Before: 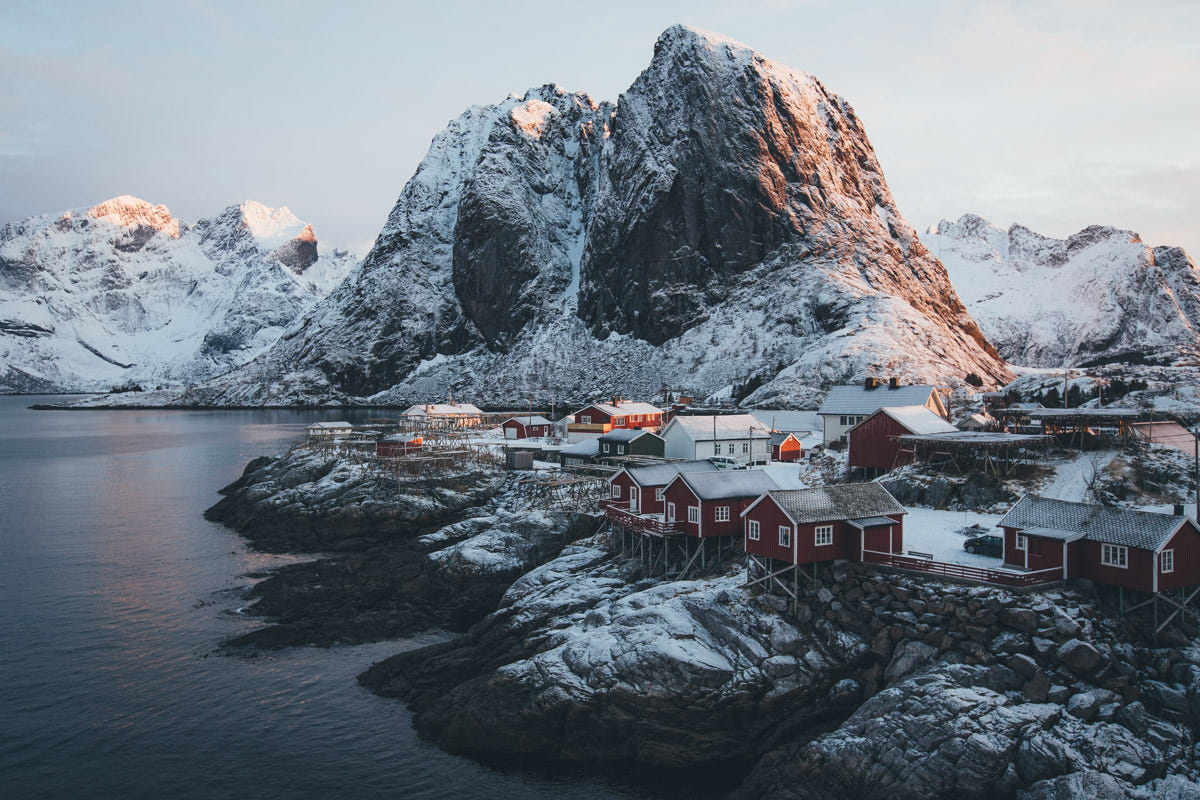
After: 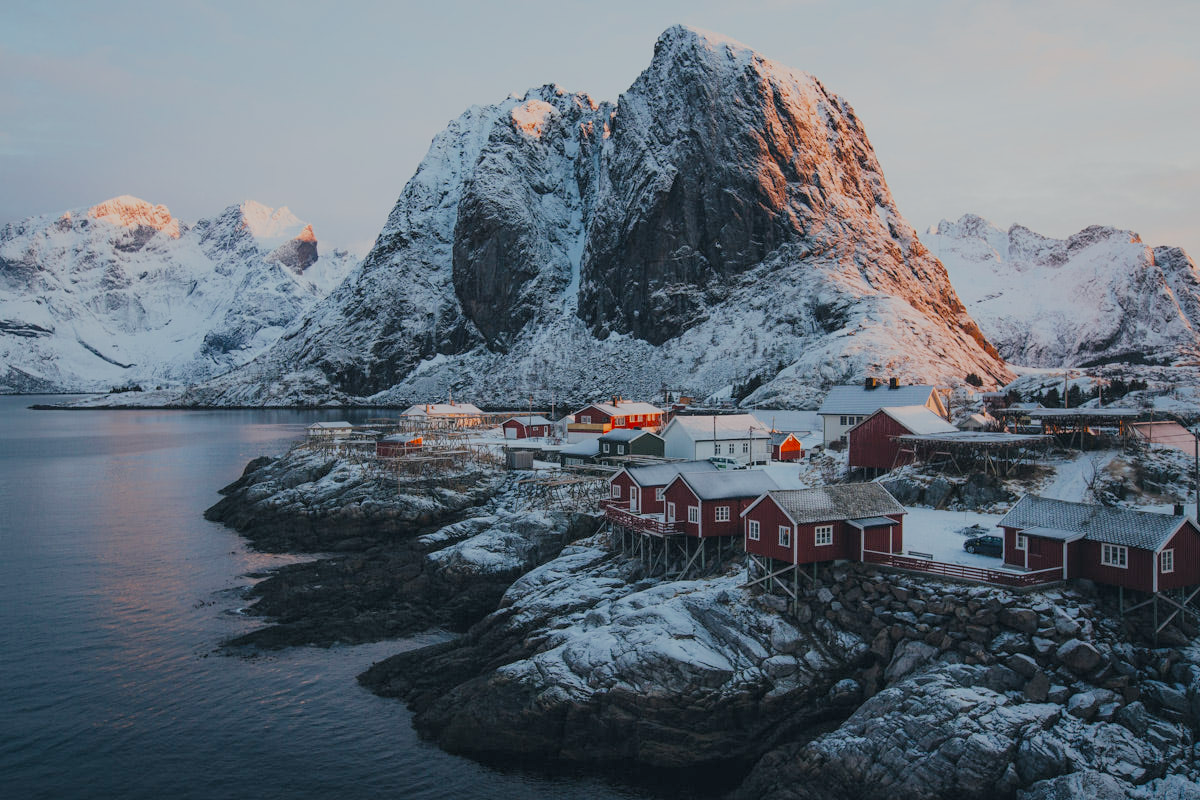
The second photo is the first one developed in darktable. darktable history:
filmic rgb: black relative exposure -8.79 EV, white relative exposure 4.98 EV, threshold 6 EV, target black luminance 0%, hardness 3.77, latitude 66.34%, contrast 0.822, highlights saturation mix 10%, shadows ↔ highlights balance 20%, add noise in highlights 0.1, color science v4 (2020), iterations of high-quality reconstruction 0, type of noise poissonian, enable highlight reconstruction true
tone equalizer: on, module defaults
